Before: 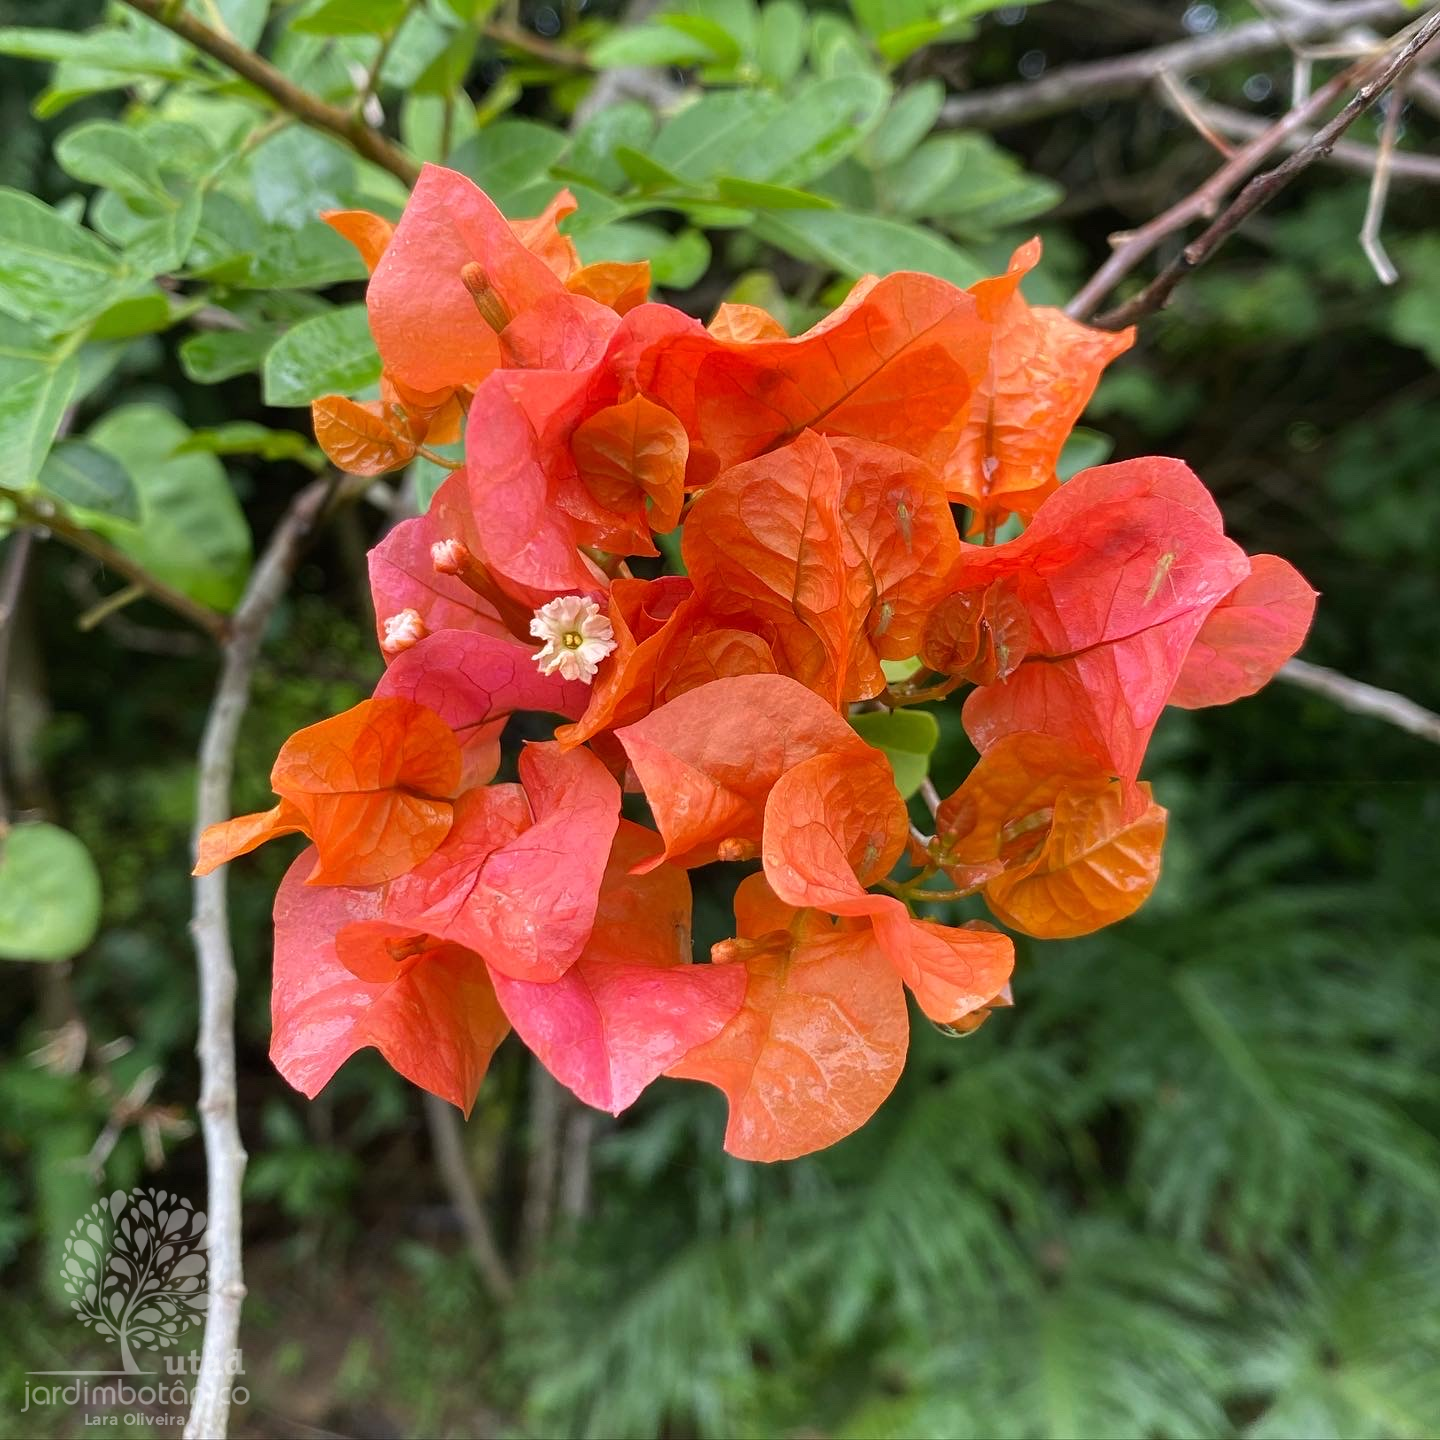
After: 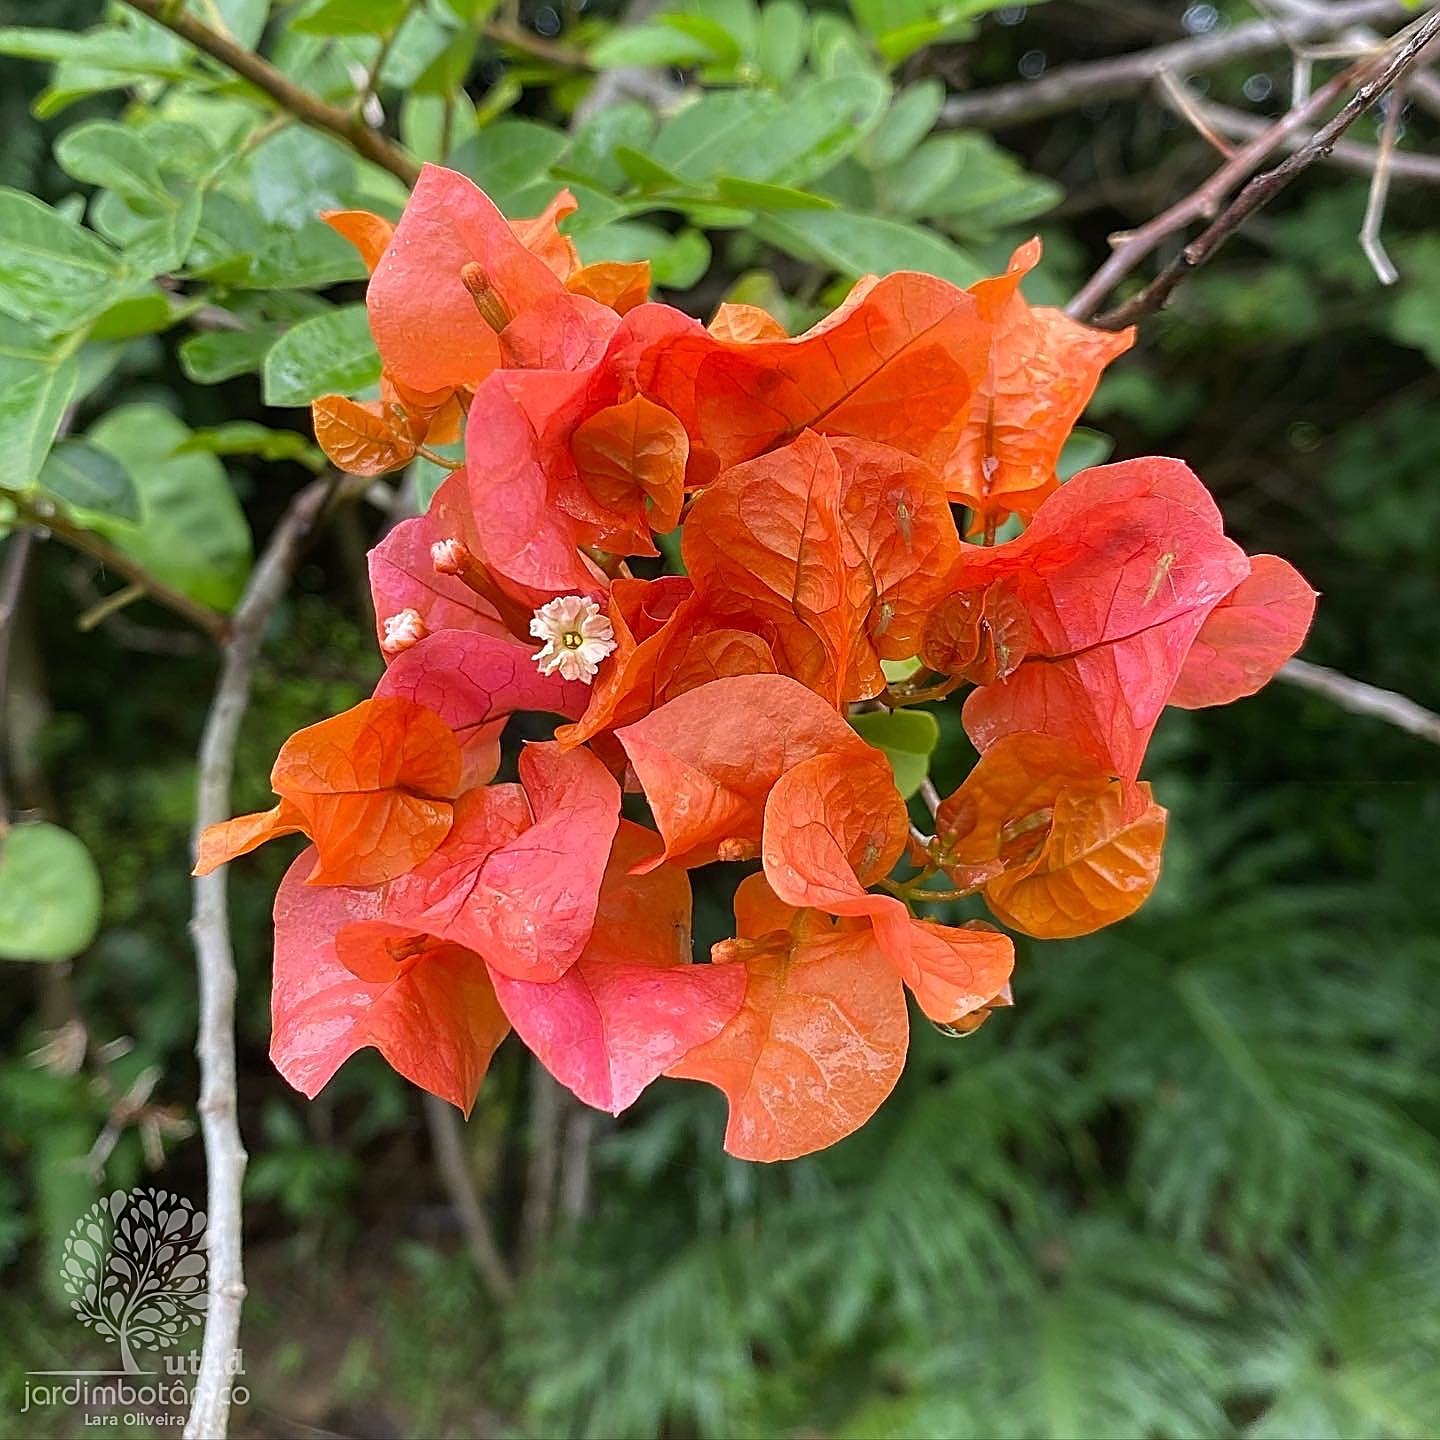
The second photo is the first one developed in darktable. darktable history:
sharpen: radius 1.663, amount 1.304
